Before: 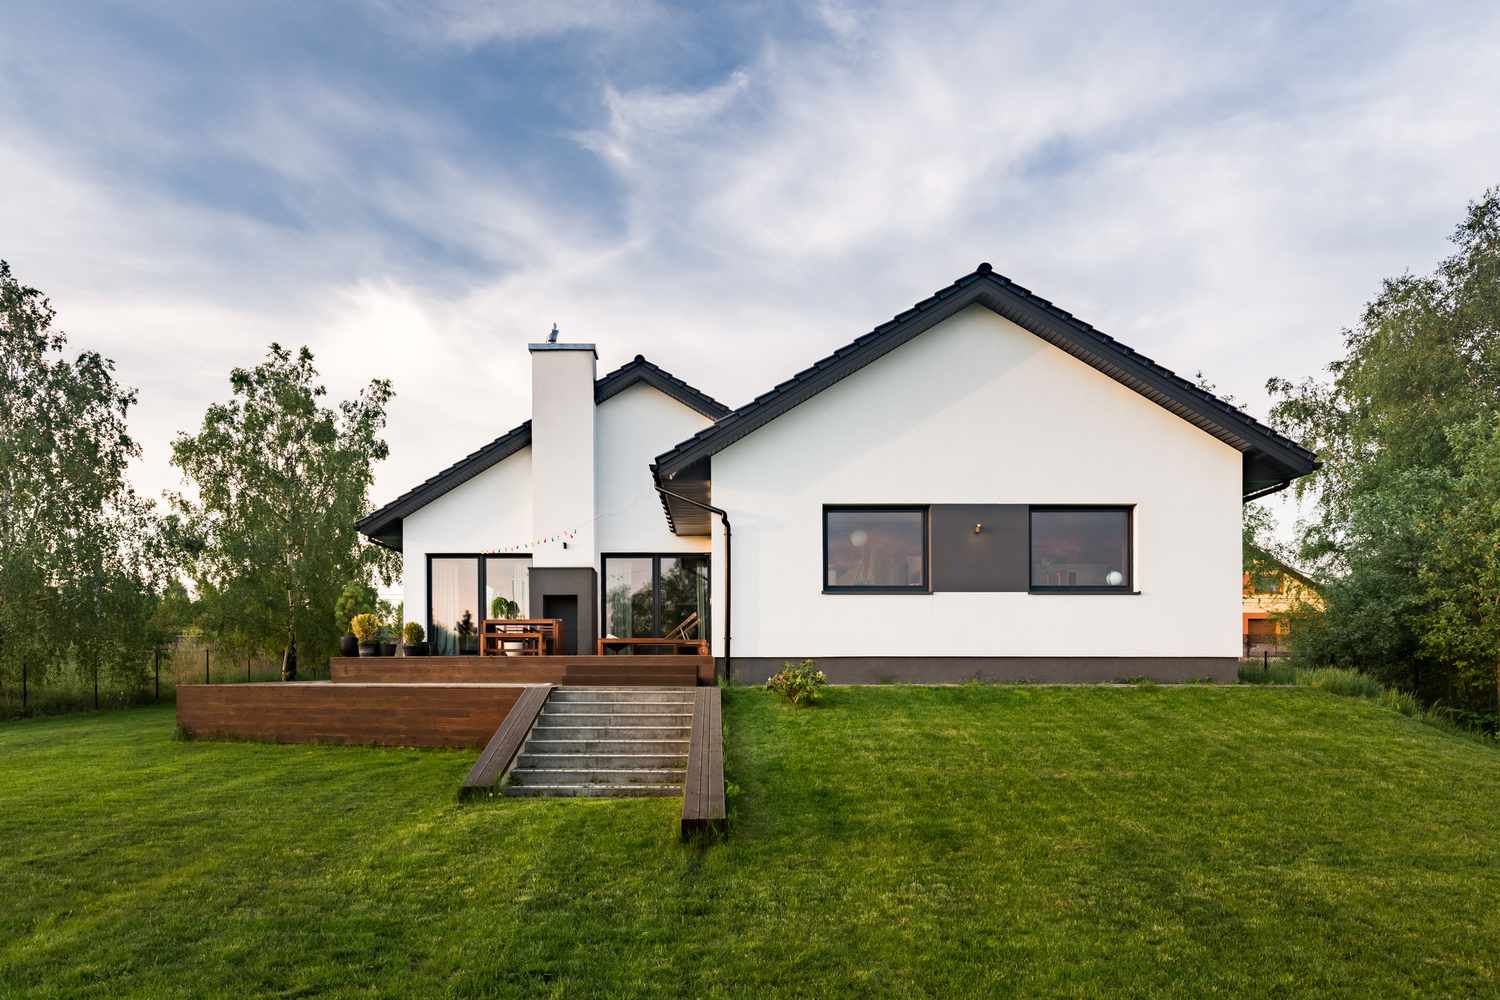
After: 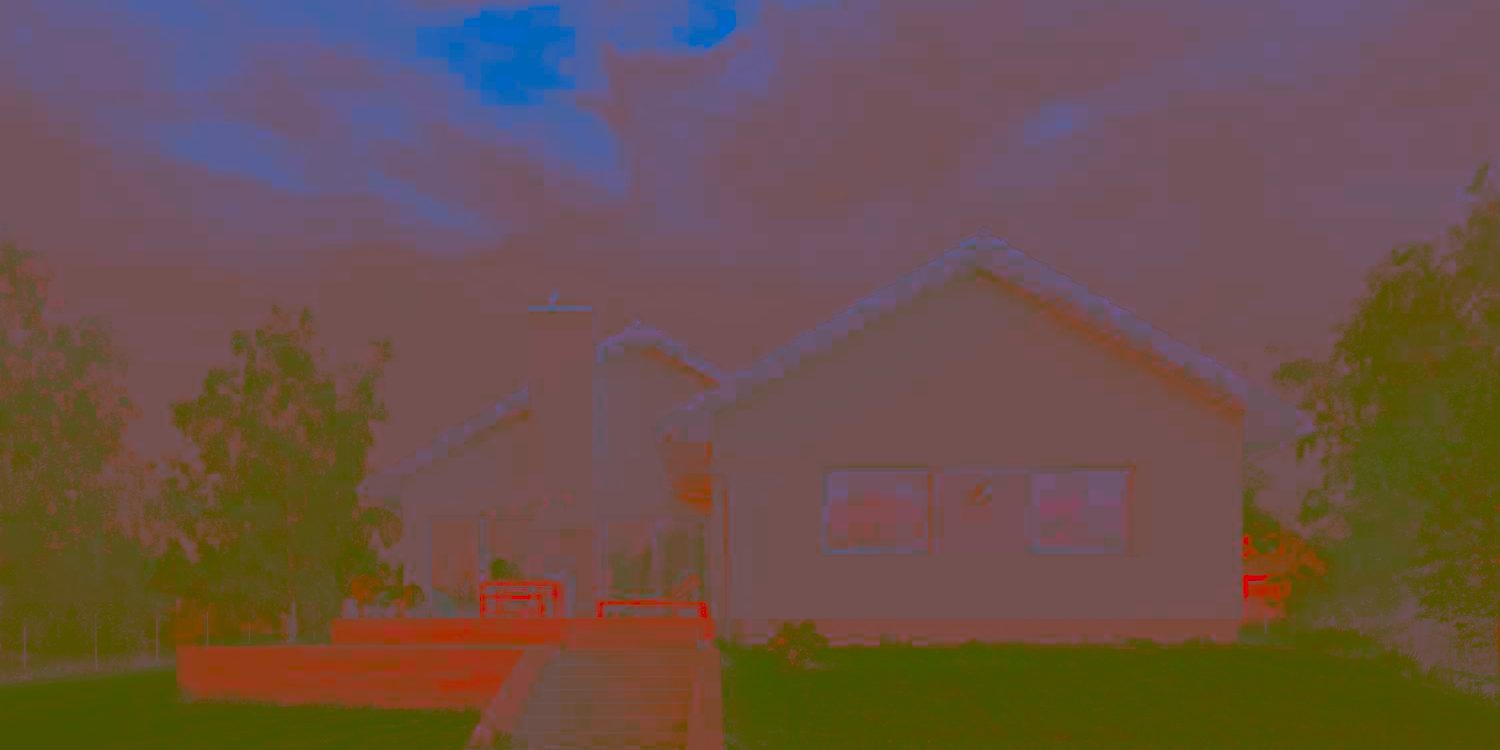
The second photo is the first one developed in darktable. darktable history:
base curve: exposure shift 0, preserve colors none
contrast brightness saturation: contrast -0.99, brightness -0.17, saturation 0.75
crop: top 3.857%, bottom 21.132%
color balance rgb: perceptual saturation grading › global saturation 25%, perceptual saturation grading › highlights -50%, perceptual saturation grading › shadows 30%, perceptual brilliance grading › global brilliance 12%, global vibrance 20%
rgb curve: curves: ch0 [(0, 0) (0.284, 0.292) (0.505, 0.644) (1, 1)], compensate middle gray true
split-toning: highlights › hue 298.8°, highlights › saturation 0.73, compress 41.76%
